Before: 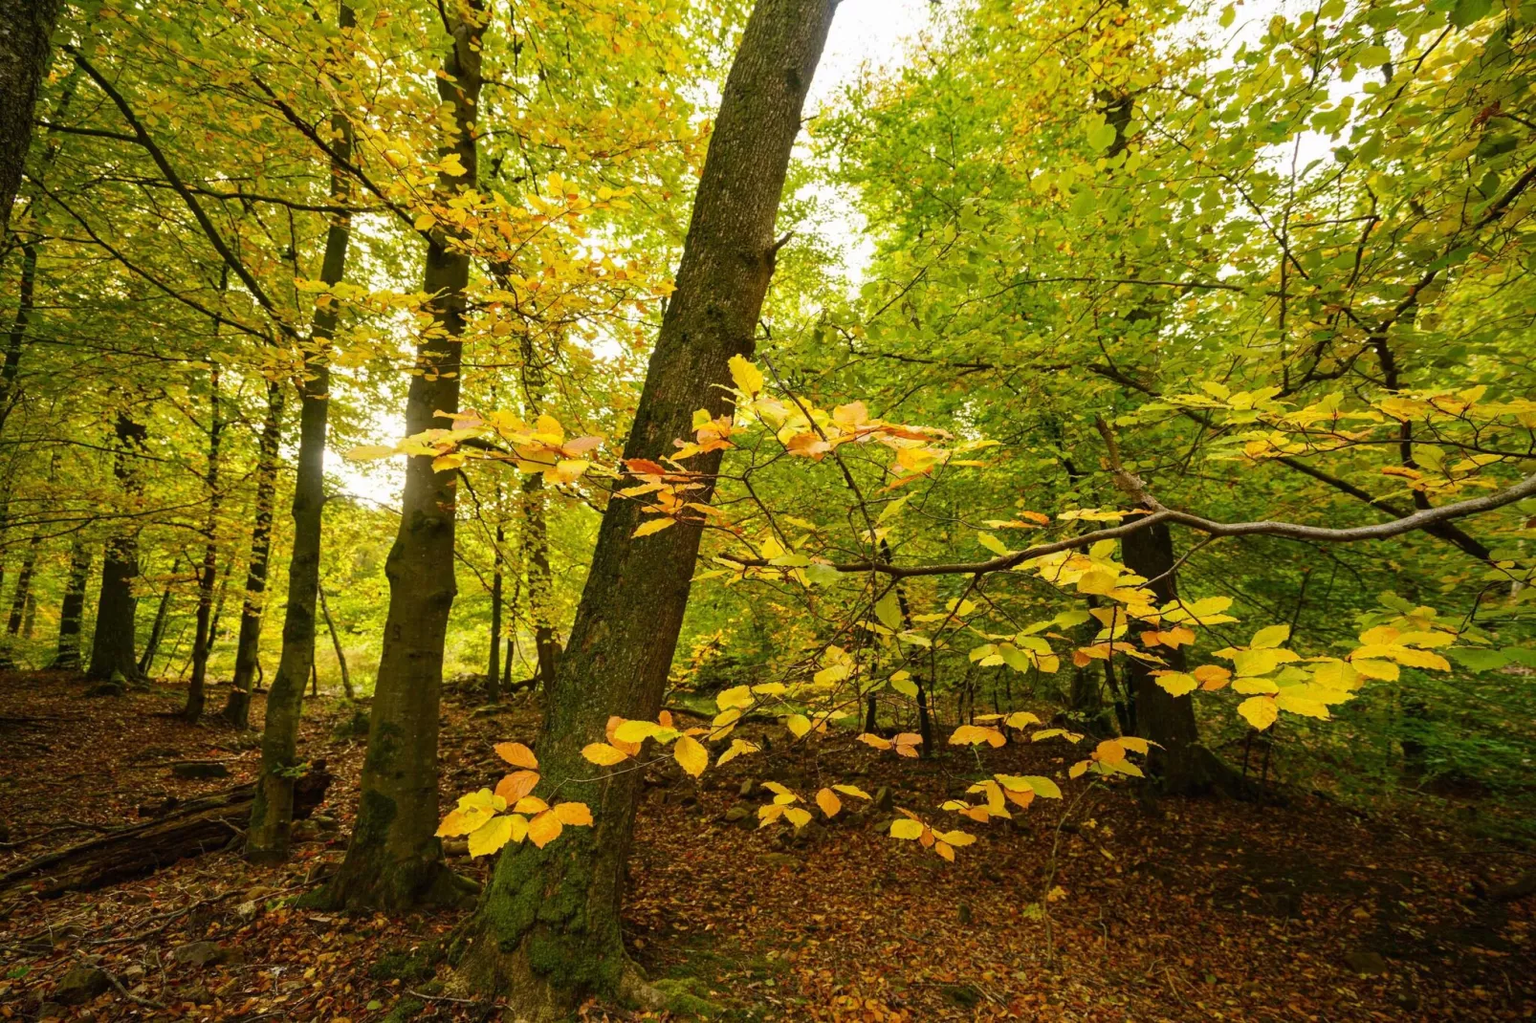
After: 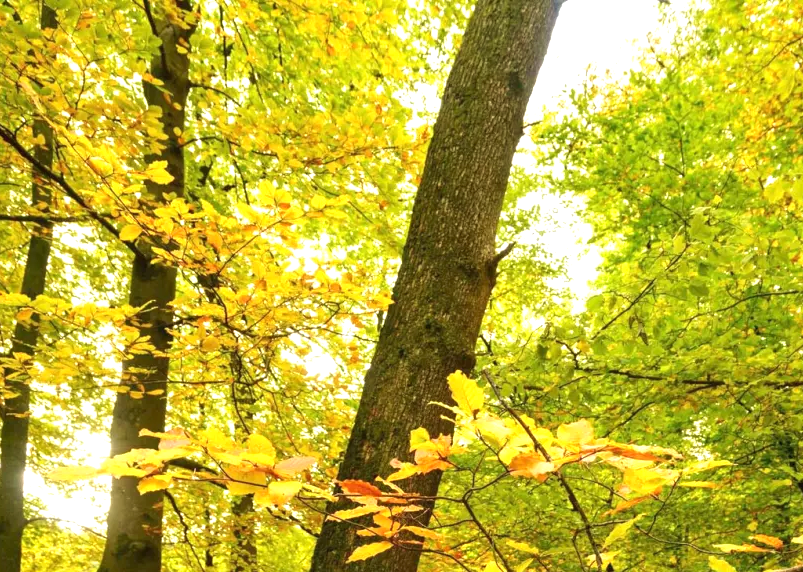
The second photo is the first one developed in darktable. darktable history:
tone equalizer: -7 EV 0.18 EV, -6 EV 0.12 EV, -5 EV 0.08 EV, -4 EV 0.04 EV, -2 EV -0.02 EV, -1 EV -0.04 EV, +0 EV -0.06 EV, luminance estimator HSV value / RGB max
exposure: black level correction 0, exposure 0.7 EV, compensate exposure bias true, compensate highlight preservation false
crop: left 19.556%, right 30.401%, bottom 46.458%
velvia: strength 17%
